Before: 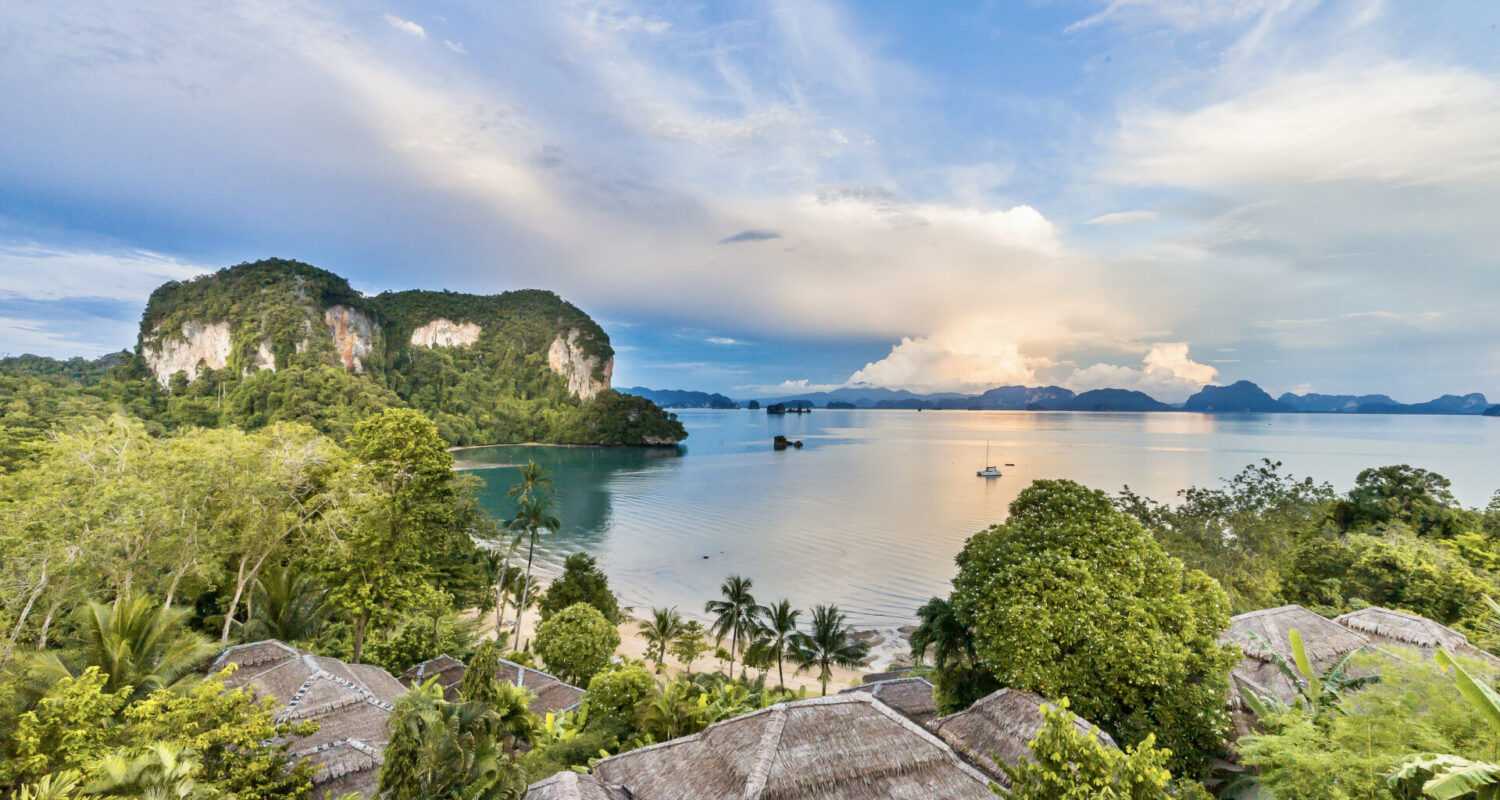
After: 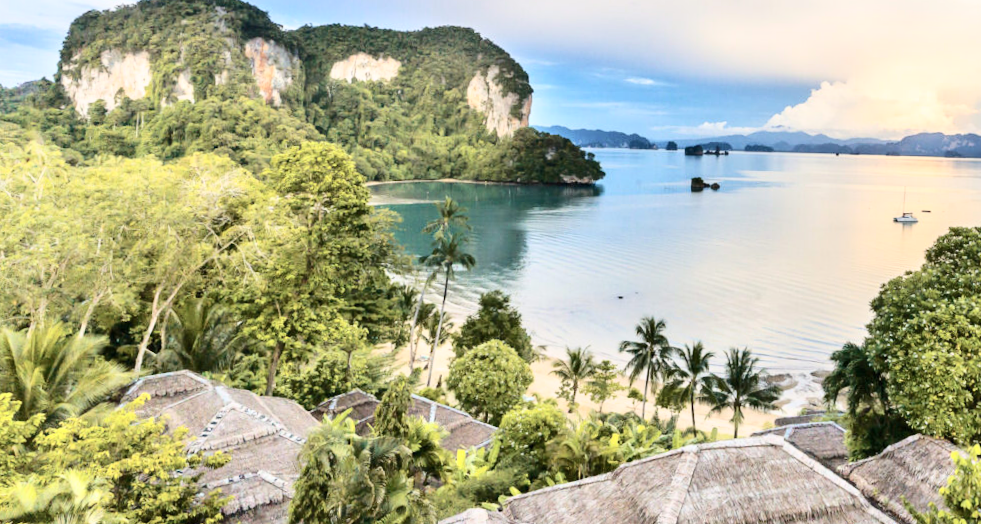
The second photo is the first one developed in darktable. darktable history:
tone curve: curves: ch0 [(0, 0) (0.003, 0.003) (0.011, 0.012) (0.025, 0.026) (0.044, 0.046) (0.069, 0.072) (0.1, 0.104) (0.136, 0.141) (0.177, 0.185) (0.224, 0.247) (0.277, 0.335) (0.335, 0.447) (0.399, 0.539) (0.468, 0.636) (0.543, 0.723) (0.623, 0.803) (0.709, 0.873) (0.801, 0.936) (0.898, 0.978) (1, 1)], color space Lab, independent channels, preserve colors none
crop and rotate: angle -1.21°, left 3.721%, top 31.798%, right 28.232%
